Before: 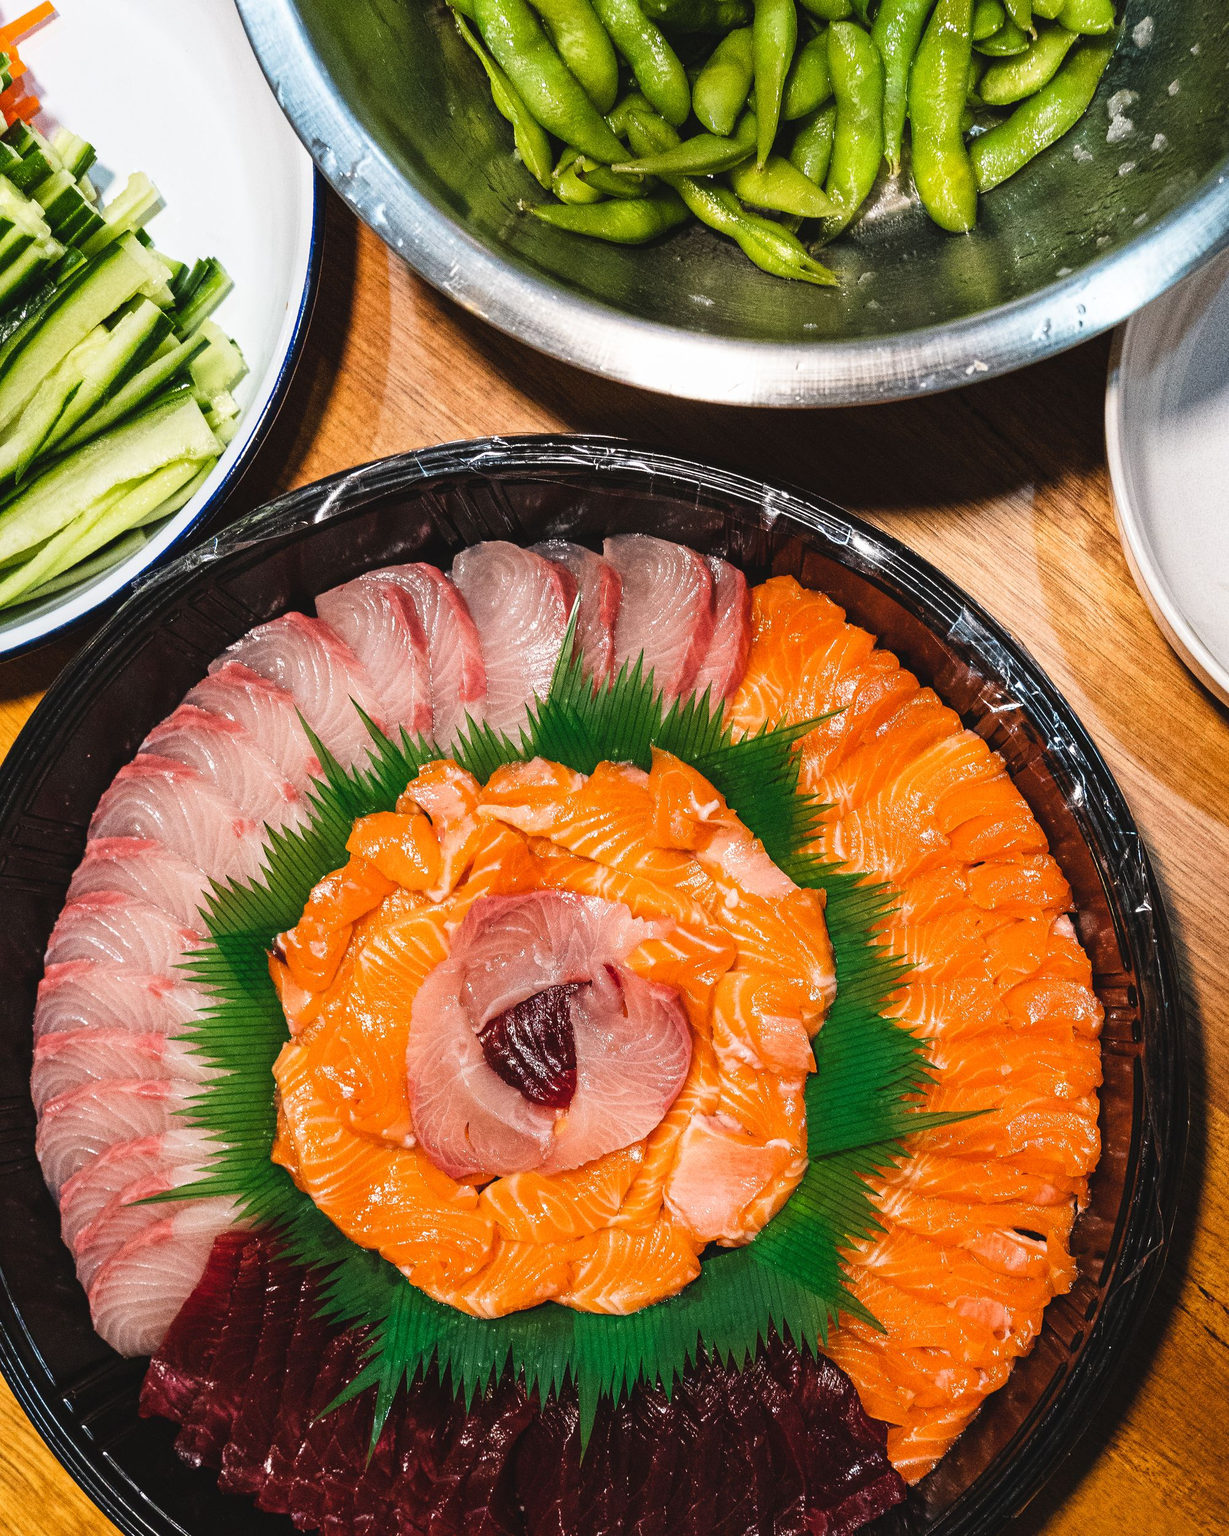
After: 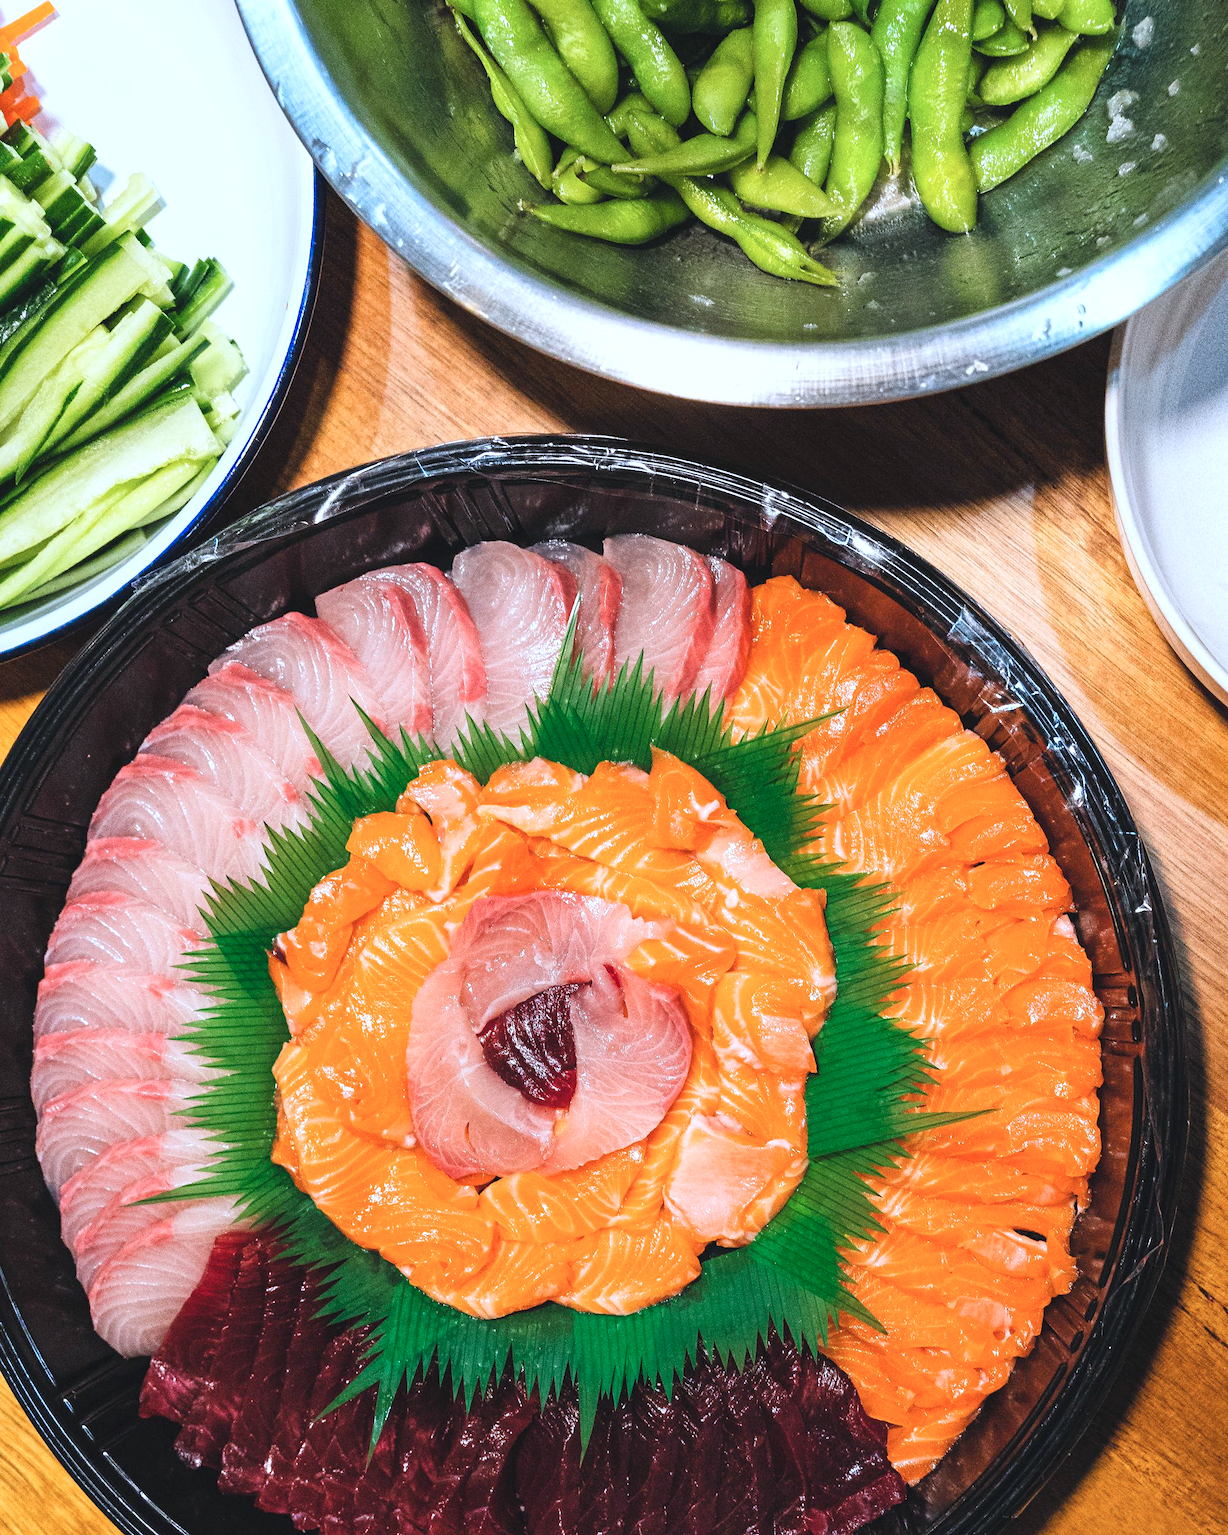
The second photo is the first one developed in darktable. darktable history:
color calibration: x 0.382, y 0.391, temperature 4089.52 K
contrast brightness saturation: contrast -0.071, brightness -0.043, saturation -0.111
levels: levels [0.044, 0.416, 0.908]
